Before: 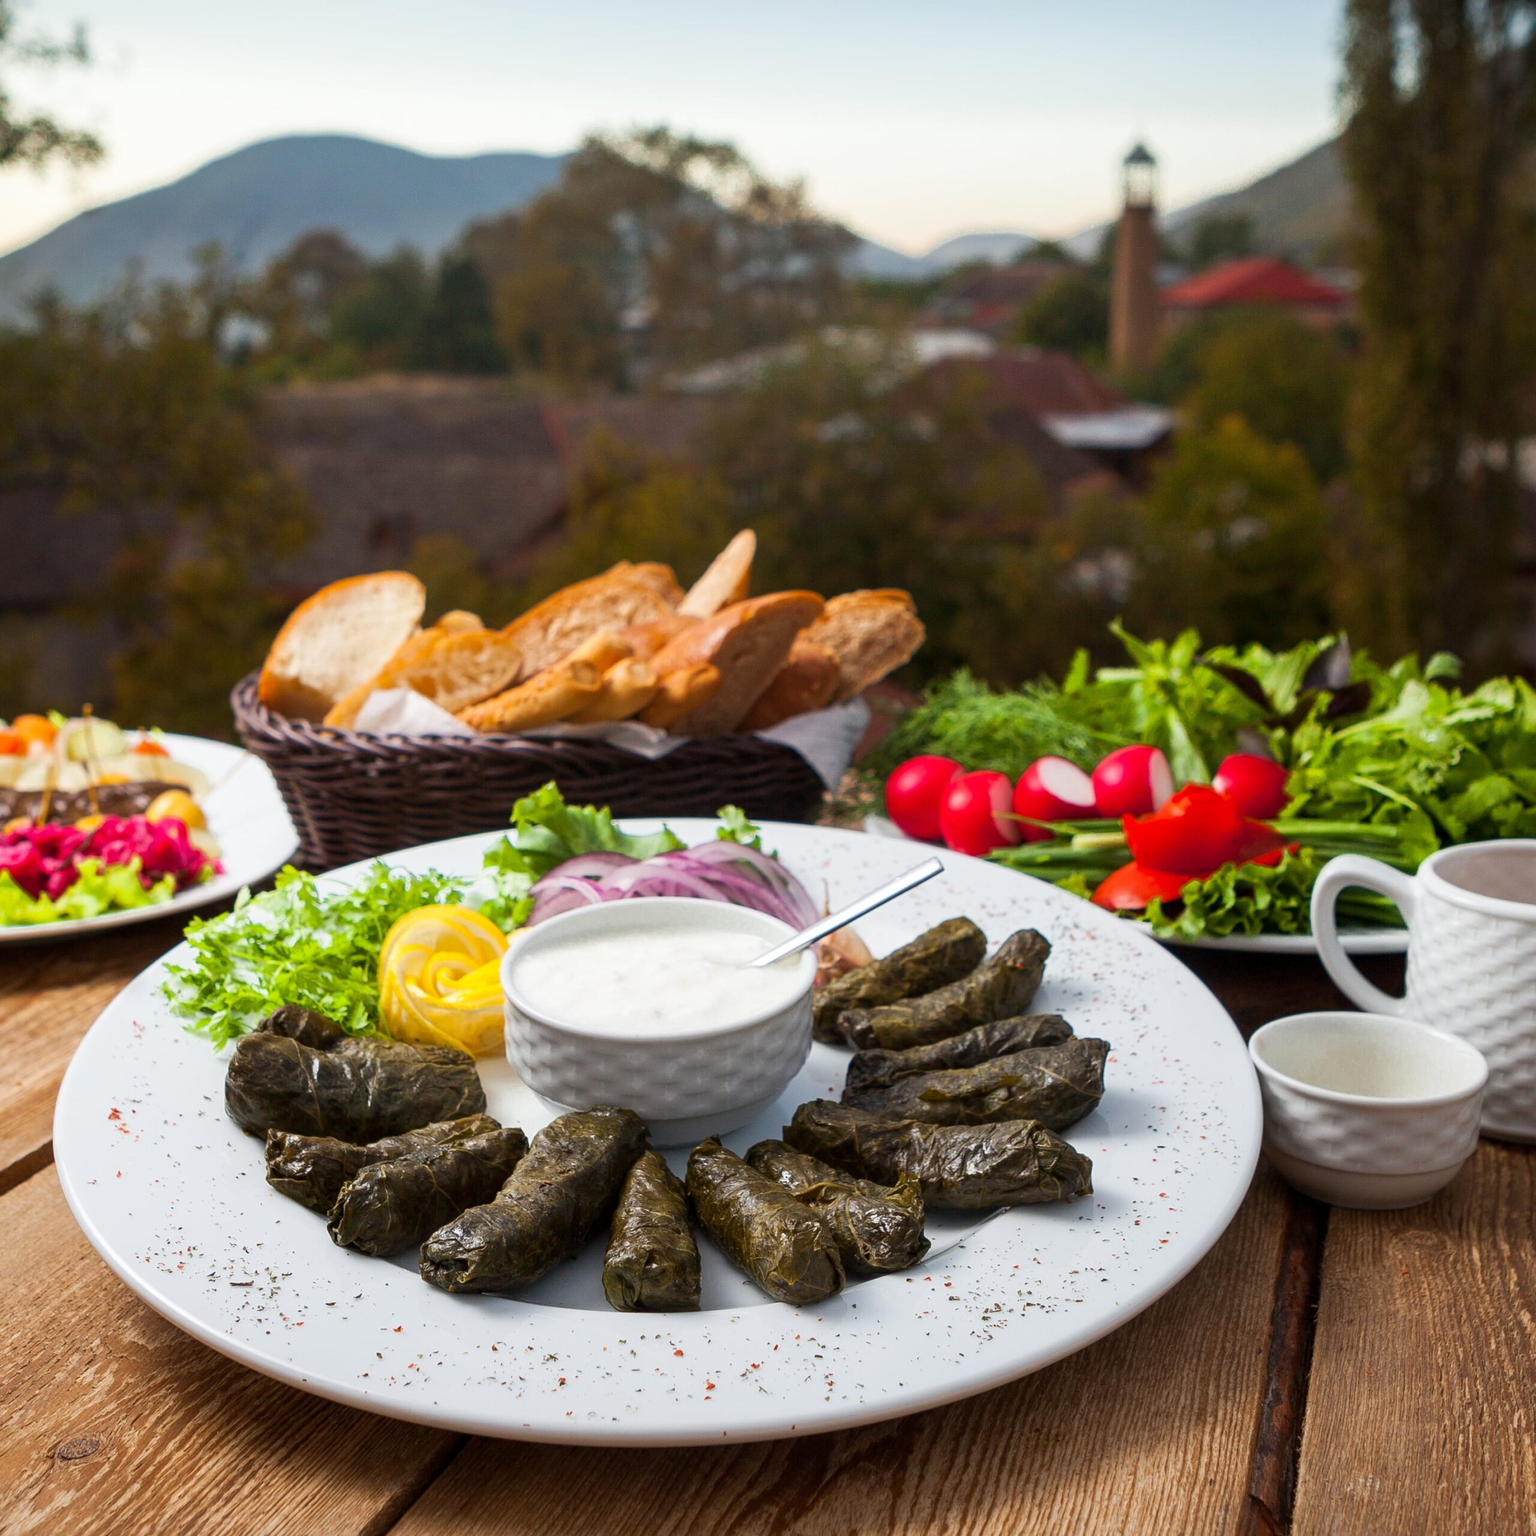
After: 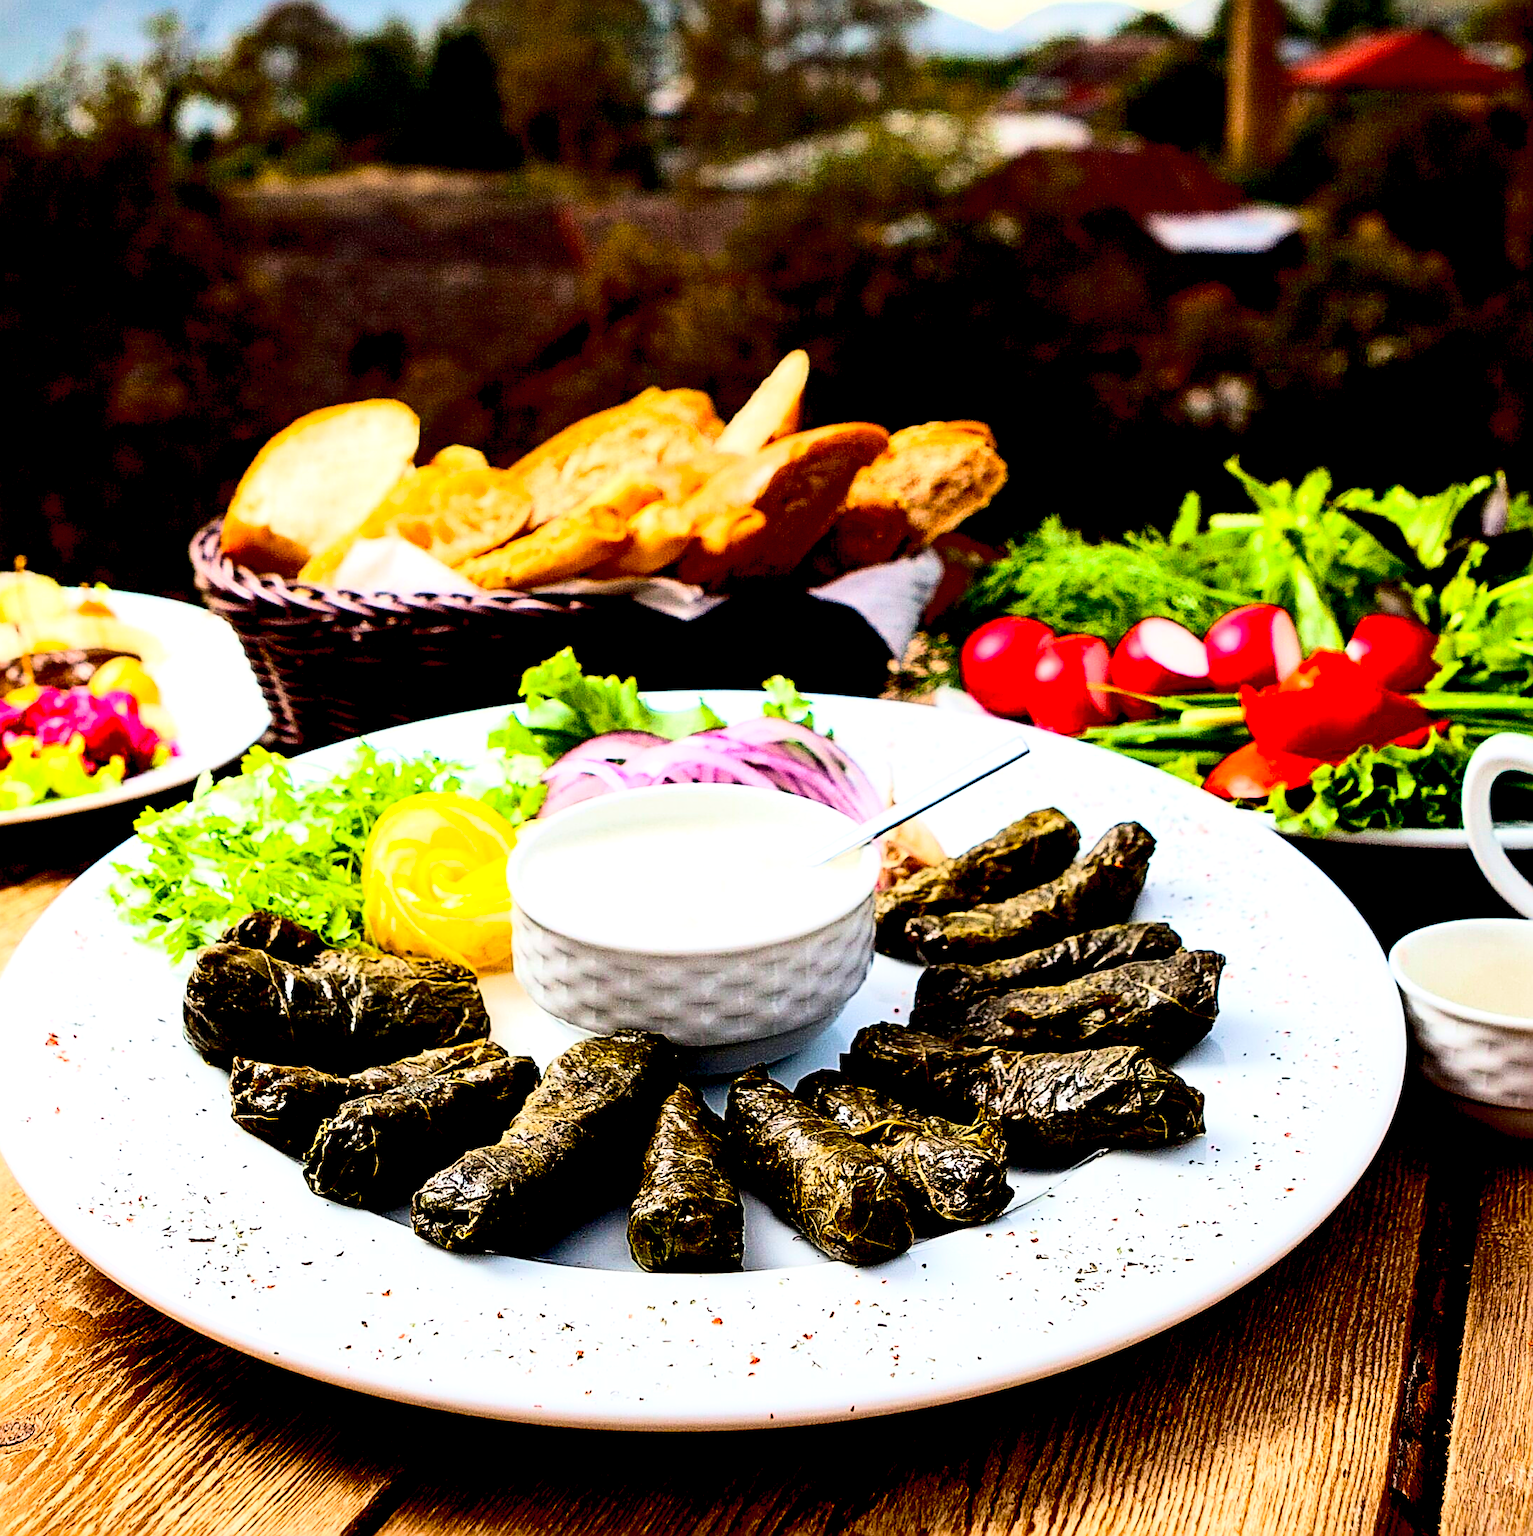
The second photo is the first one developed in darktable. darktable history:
crop and rotate: left 4.572%, top 15.146%, right 10.713%
sharpen: radius 2.627, amount 0.695
velvia: on, module defaults
base curve: curves: ch0 [(0, 0) (0.036, 0.025) (0.121, 0.166) (0.206, 0.329) (0.605, 0.79) (1, 1)]
exposure: black level correction 0.041, exposure 0.499 EV, compensate highlight preservation false
contrast brightness saturation: contrast 0.204, brightness 0.153, saturation 0.14
